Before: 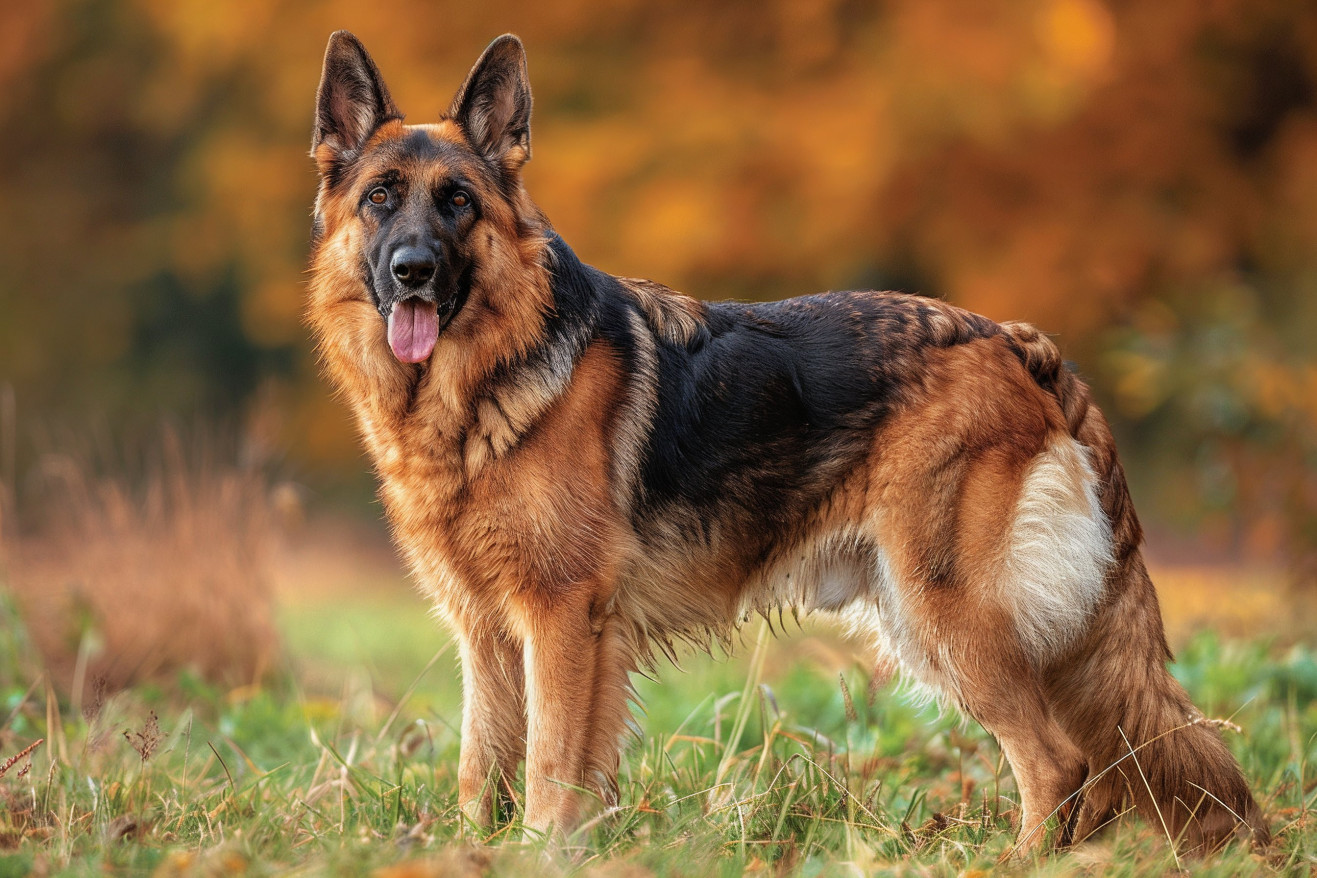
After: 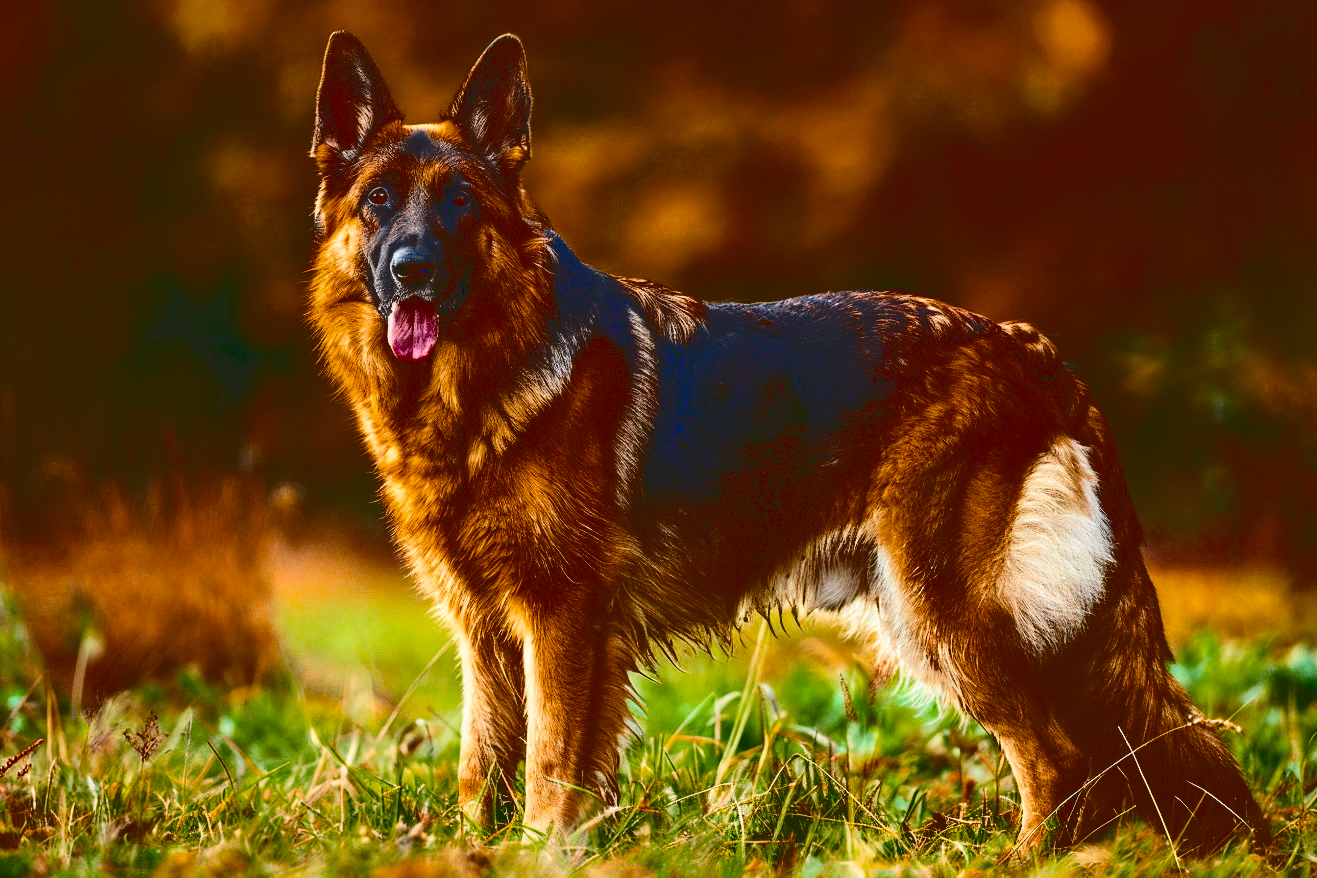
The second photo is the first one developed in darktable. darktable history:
base curve: curves: ch0 [(0, 0.02) (0.083, 0.036) (1, 1)]
color balance rgb: perceptual saturation grading › global saturation 37.086%, perceptual saturation grading › shadows 35.021%, global vibrance 10.624%, saturation formula JzAzBz (2021)
contrast brightness saturation: contrast 0.198, brightness 0.166, saturation 0.227
tone curve: curves: ch0 [(0, 0) (0.003, 0.018) (0.011, 0.021) (0.025, 0.028) (0.044, 0.039) (0.069, 0.05) (0.1, 0.06) (0.136, 0.081) (0.177, 0.117) (0.224, 0.161) (0.277, 0.226) (0.335, 0.315) (0.399, 0.421) (0.468, 0.53) (0.543, 0.627) (0.623, 0.726) (0.709, 0.789) (0.801, 0.859) (0.898, 0.924) (1, 1)], color space Lab, independent channels, preserve colors none
